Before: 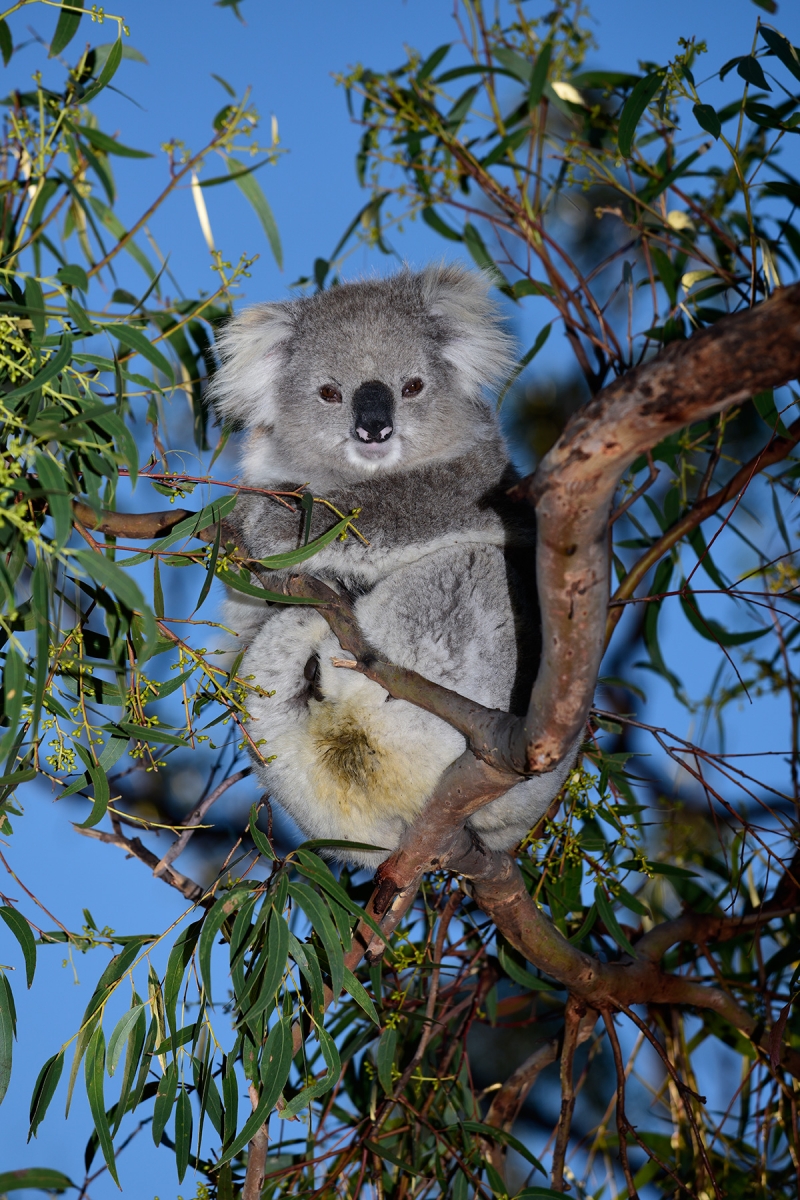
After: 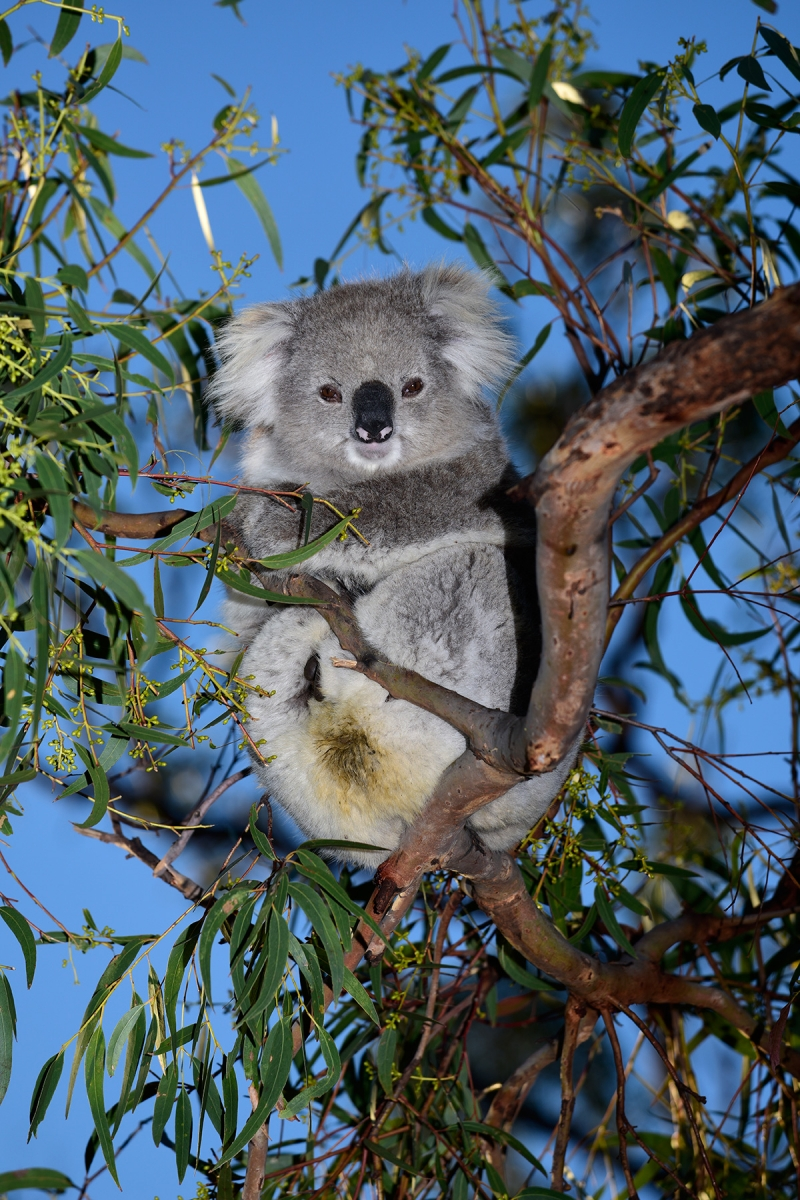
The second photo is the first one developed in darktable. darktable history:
exposure: exposure 0.076 EV, compensate highlight preservation false
